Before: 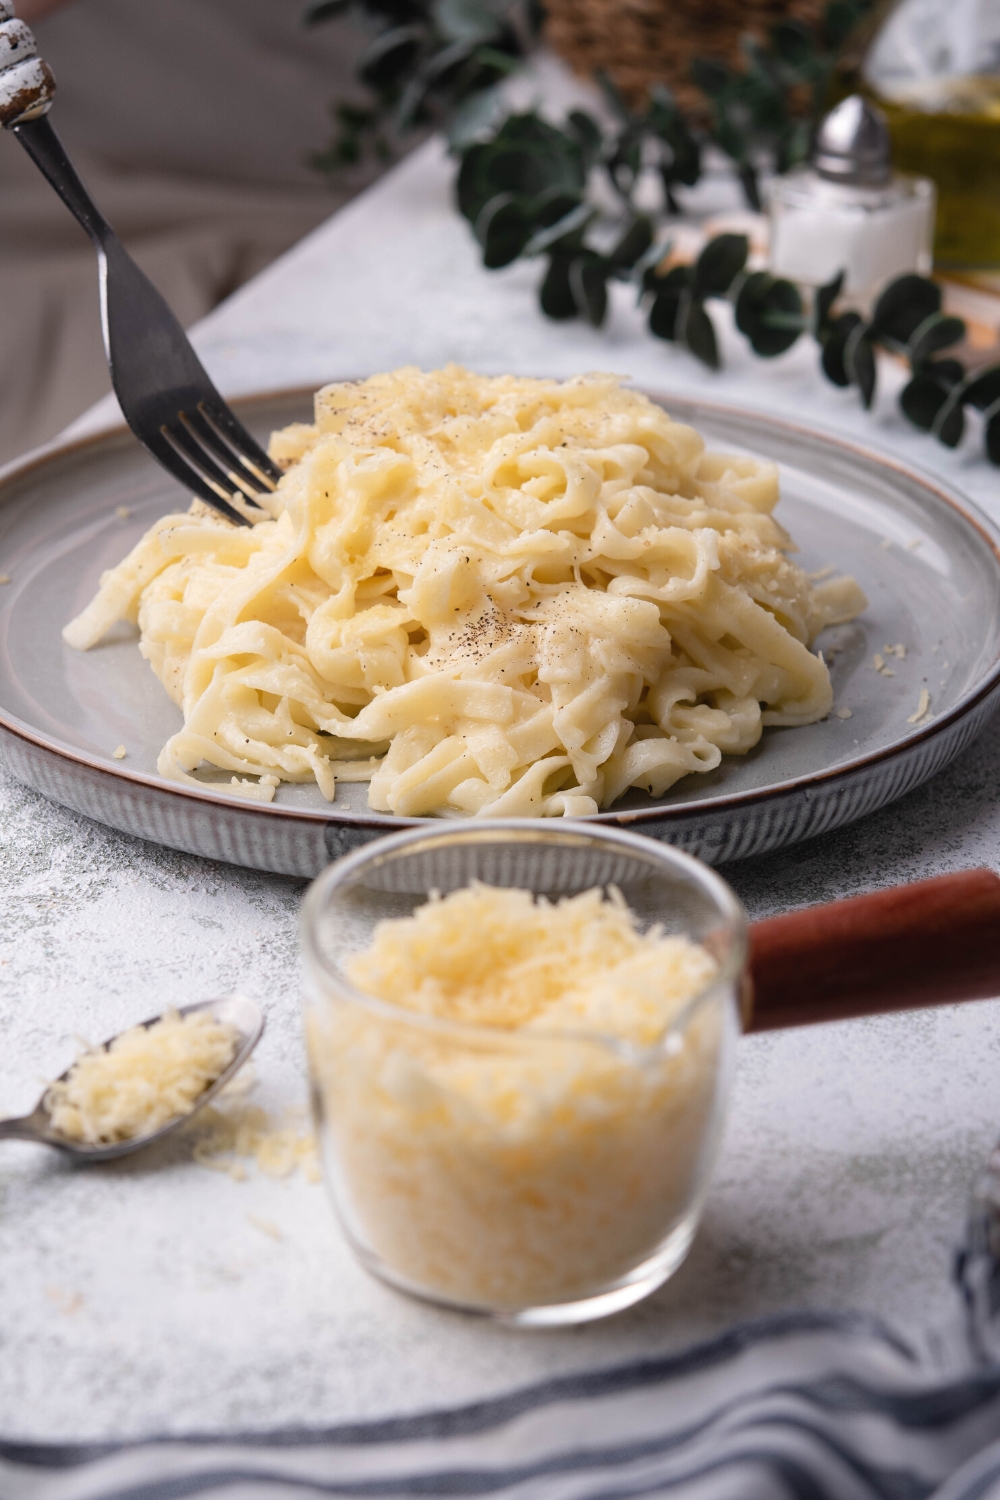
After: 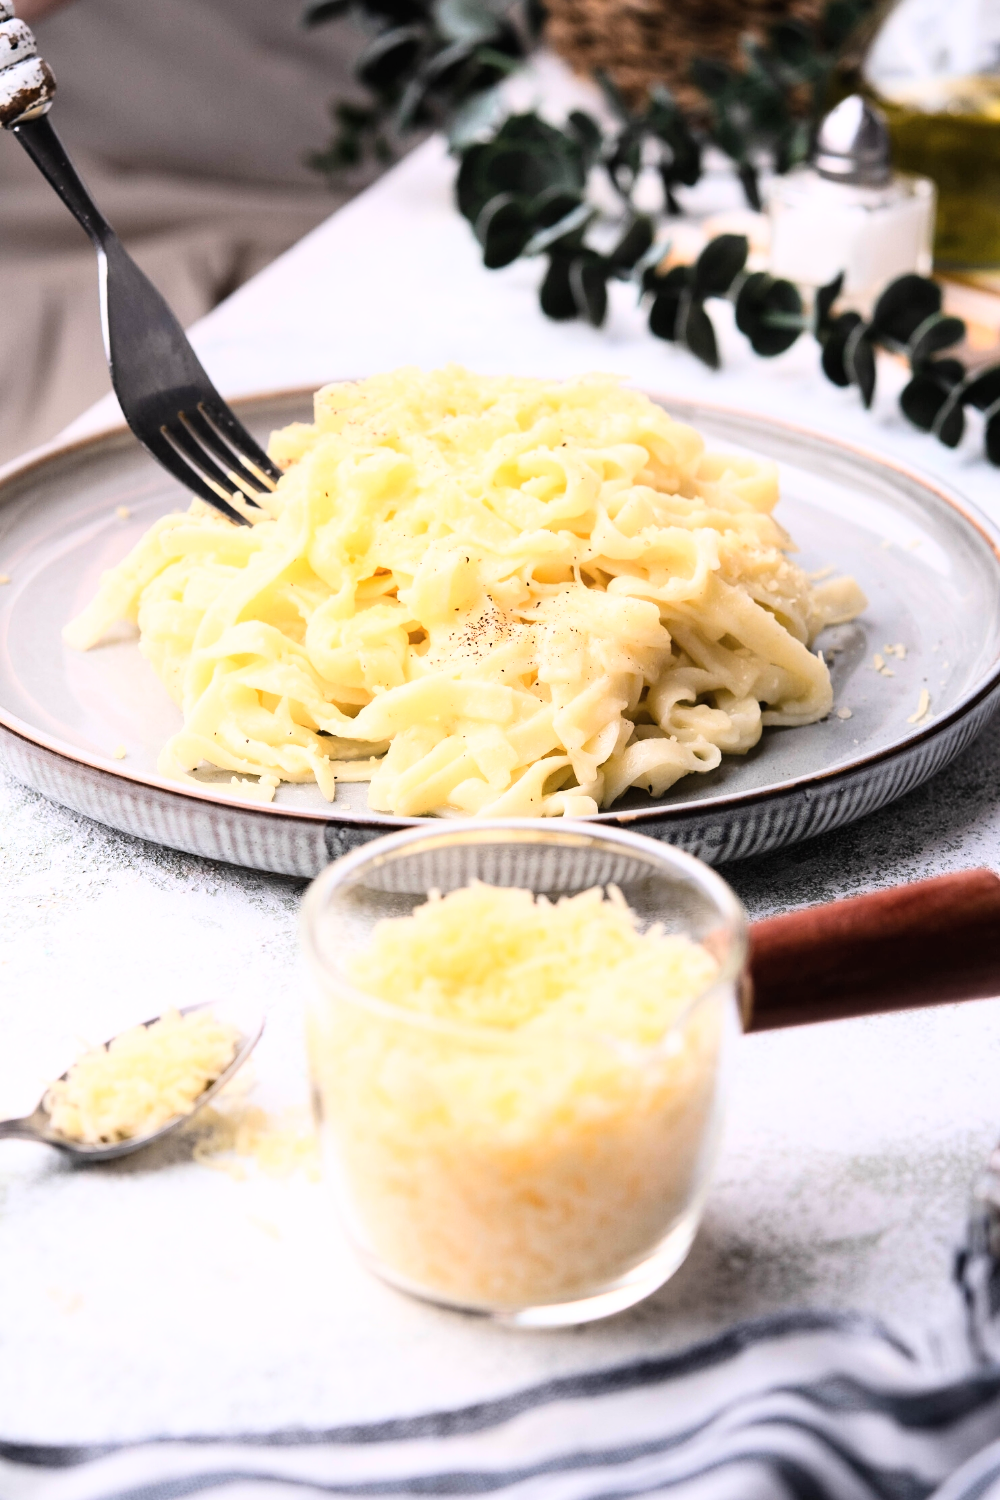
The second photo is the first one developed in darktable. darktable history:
base curve: curves: ch0 [(0, 0) (0.007, 0.004) (0.027, 0.03) (0.046, 0.07) (0.207, 0.54) (0.442, 0.872) (0.673, 0.972) (1, 1)]
